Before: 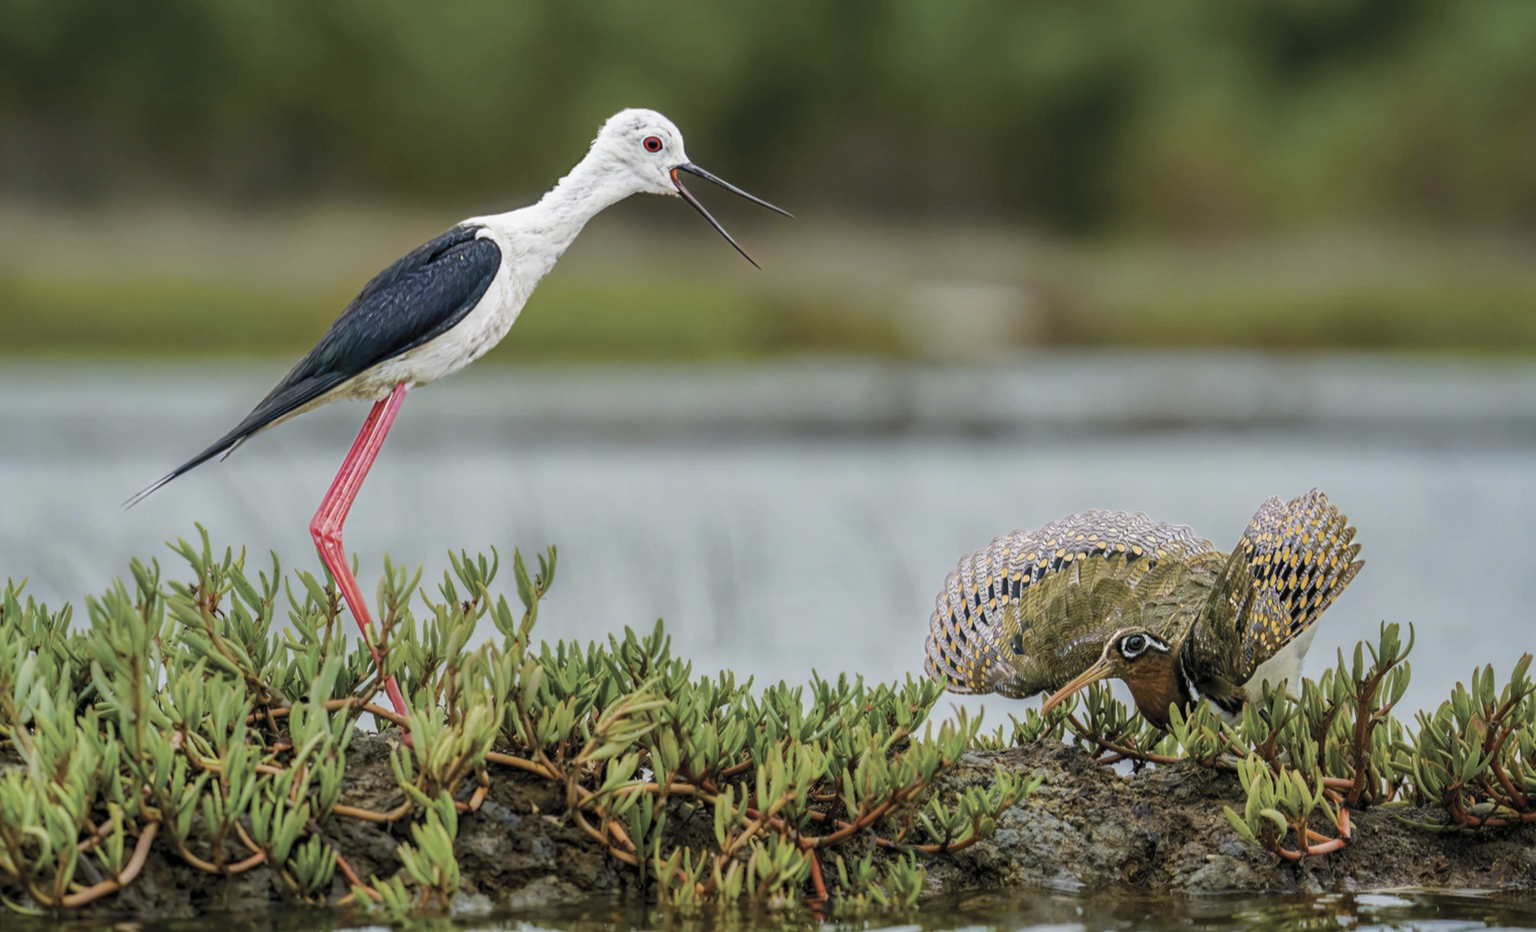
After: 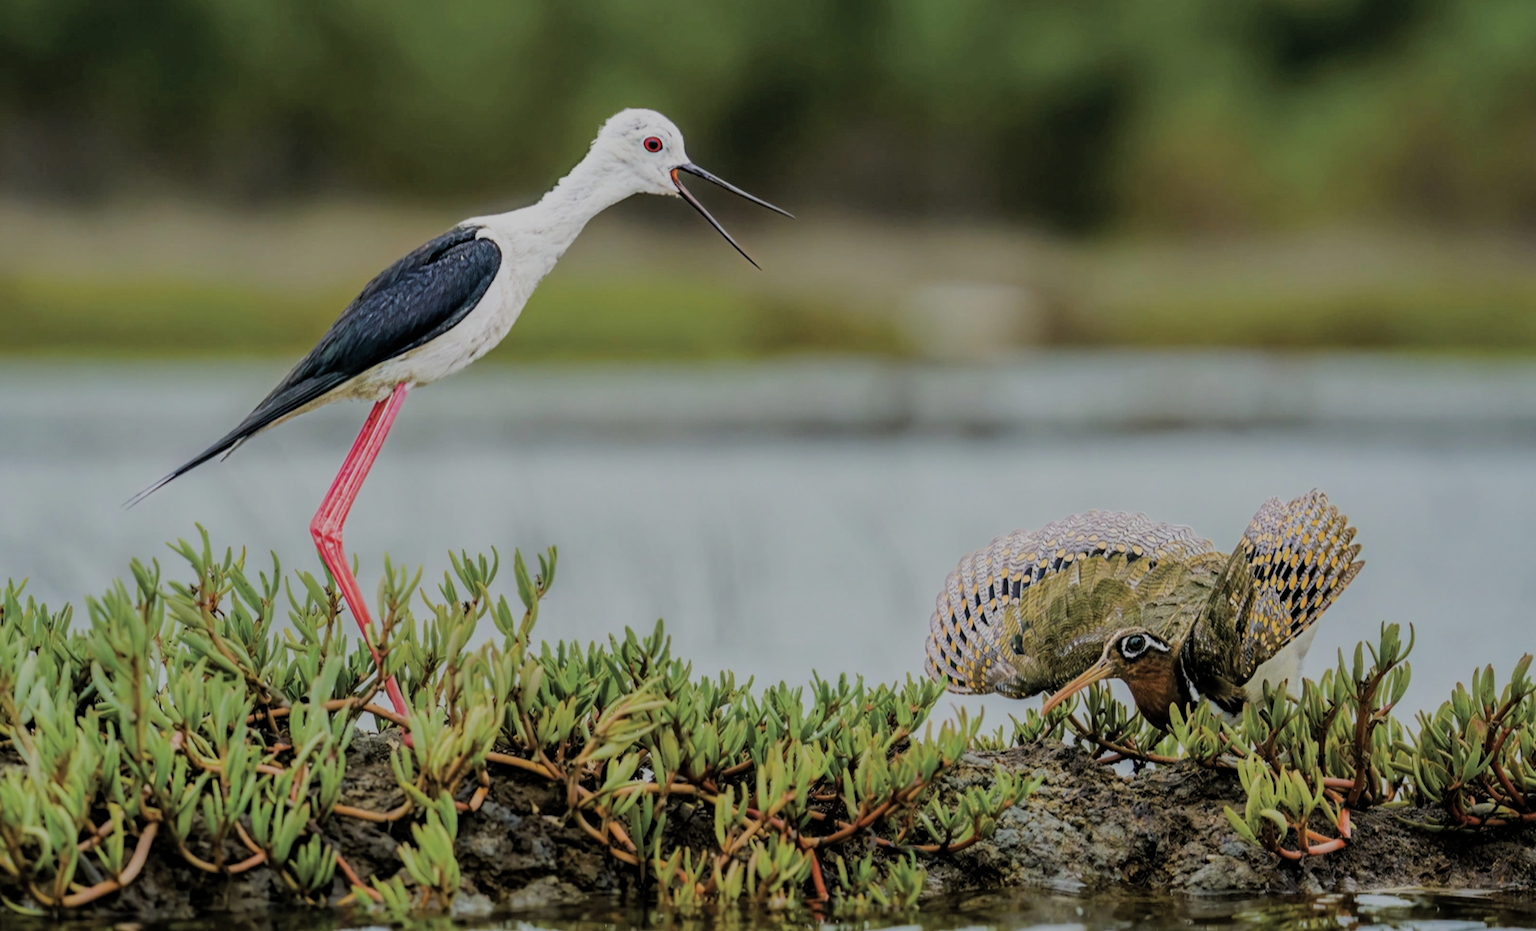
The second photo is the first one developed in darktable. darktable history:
filmic rgb: black relative exposure -6.17 EV, white relative exposure 6.96 EV, hardness 2.24
